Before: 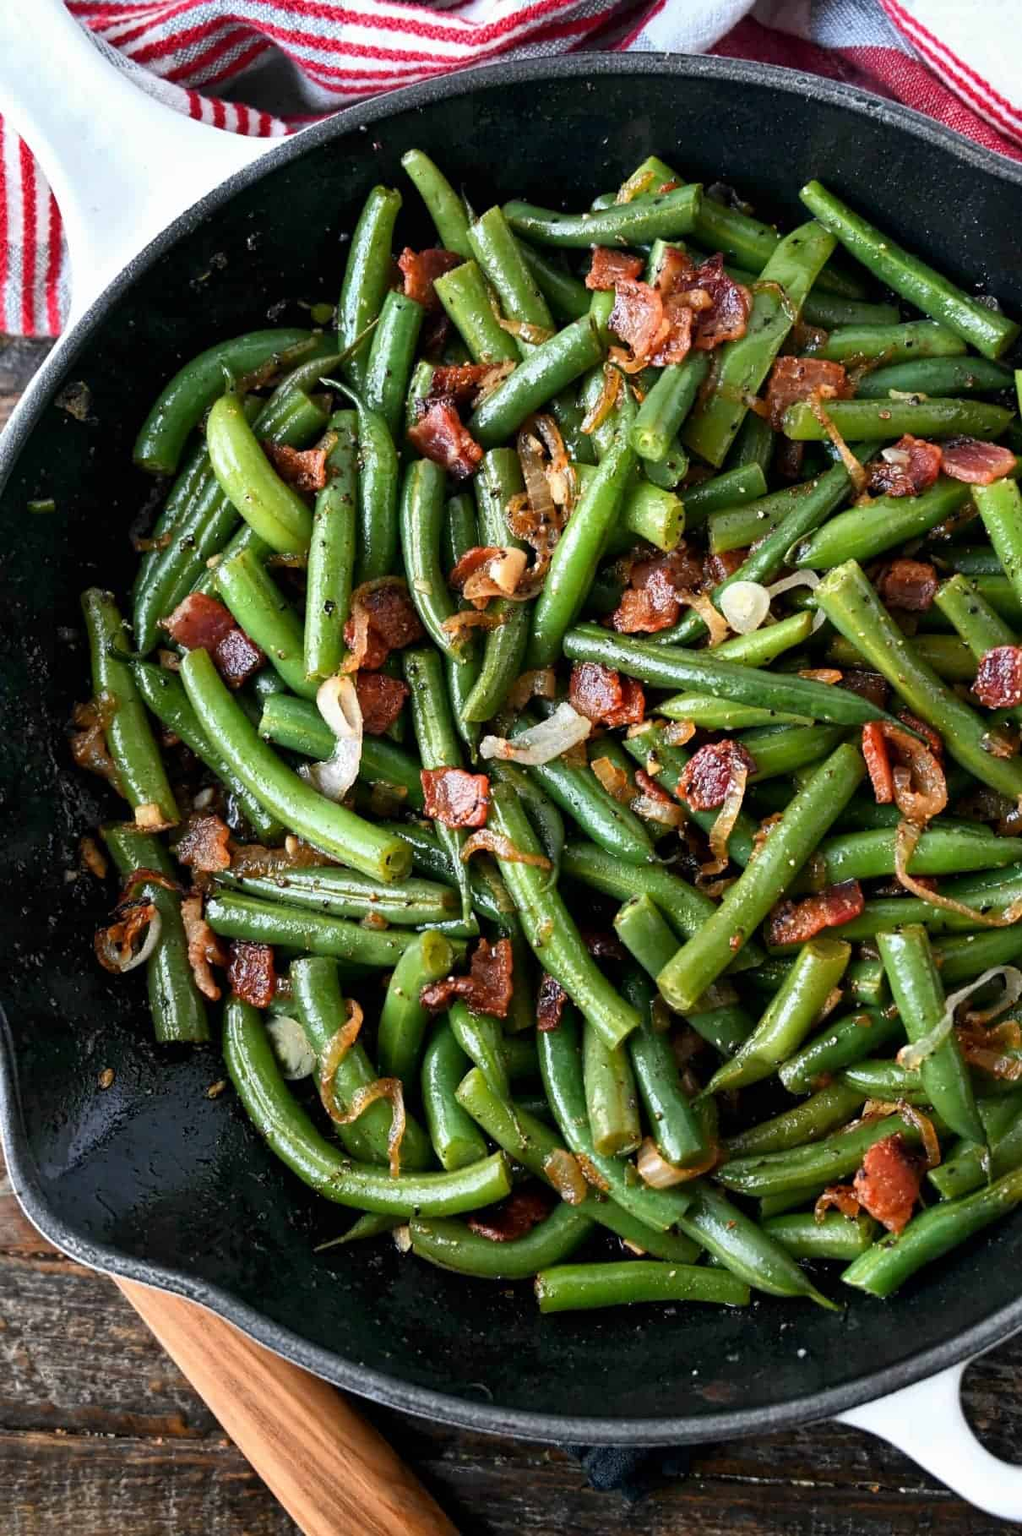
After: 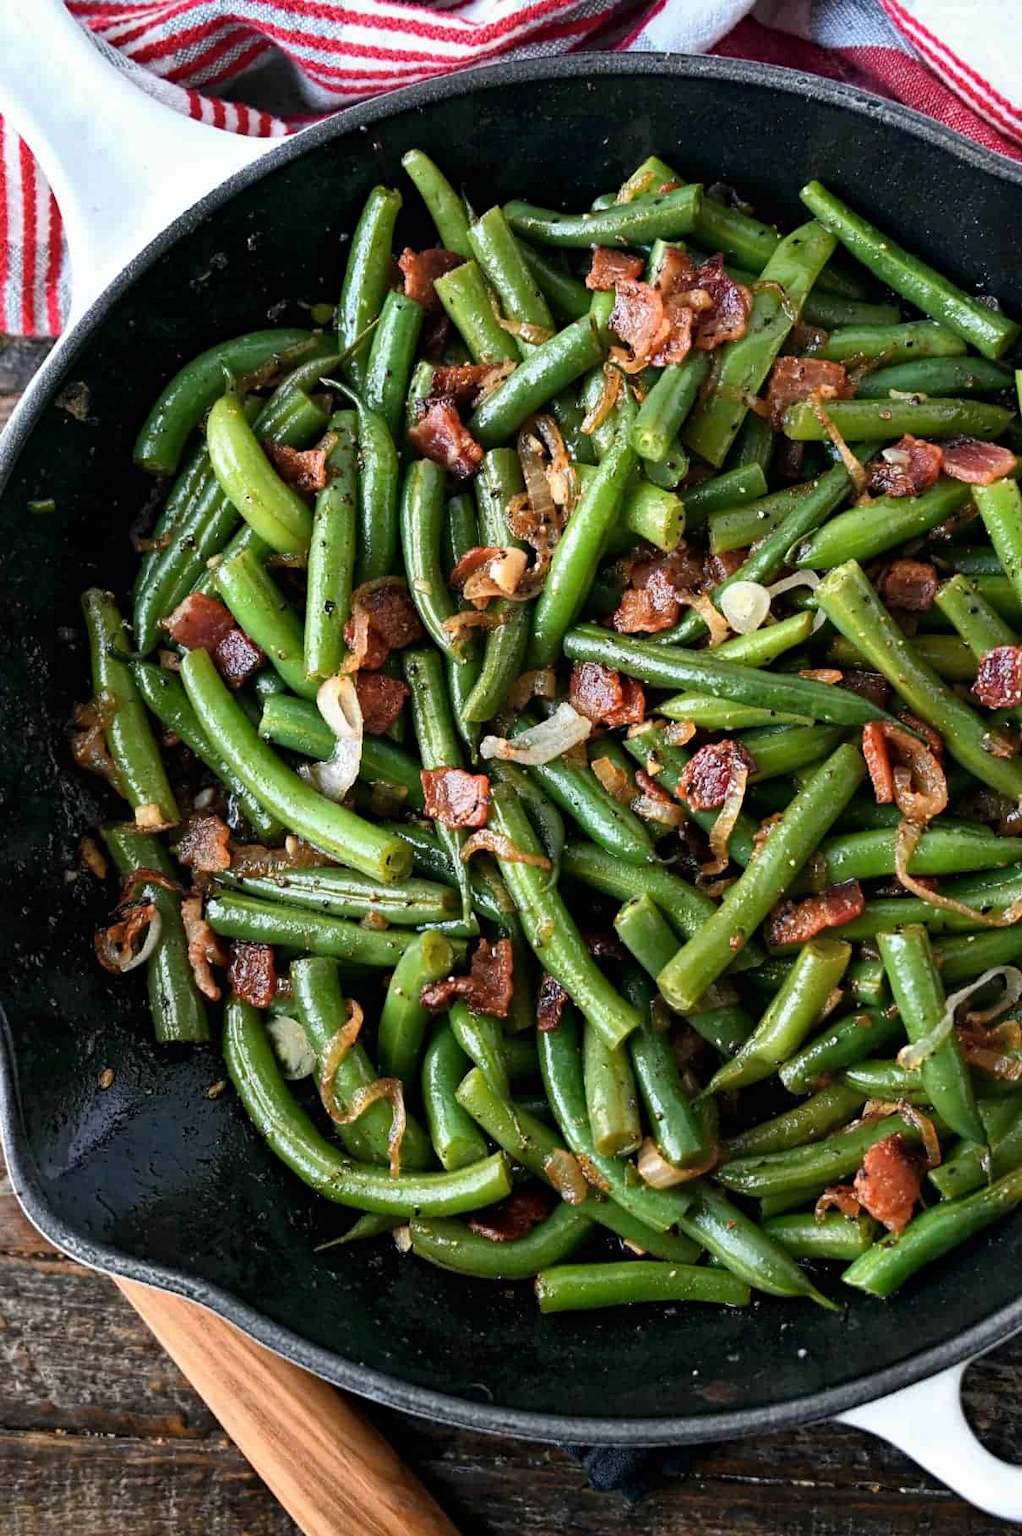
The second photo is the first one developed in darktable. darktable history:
contrast equalizer: octaves 7, y [[0.5, 0.5, 0.472, 0.5, 0.5, 0.5], [0.5 ×6], [0.5 ×6], [0 ×6], [0 ×6]], mix 0.302
color zones: curves: ch0 [(0, 0.5) (0.143, 0.52) (0.286, 0.5) (0.429, 0.5) (0.571, 0.5) (0.714, 0.5) (0.857, 0.5) (1, 0.5)]; ch1 [(0, 0.489) (0.155, 0.45) (0.286, 0.466) (0.429, 0.5) (0.571, 0.5) (0.714, 0.5) (0.857, 0.5) (1, 0.489)], mix 24%
haze removal: adaptive false
